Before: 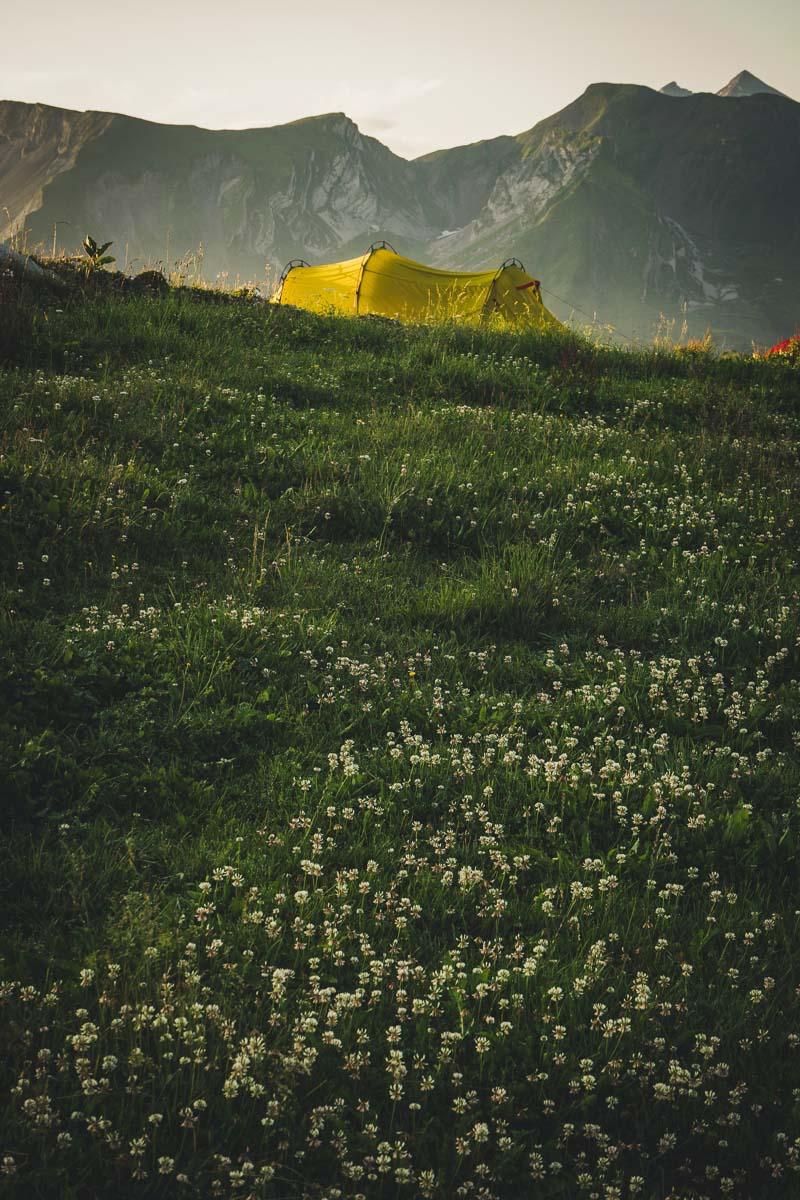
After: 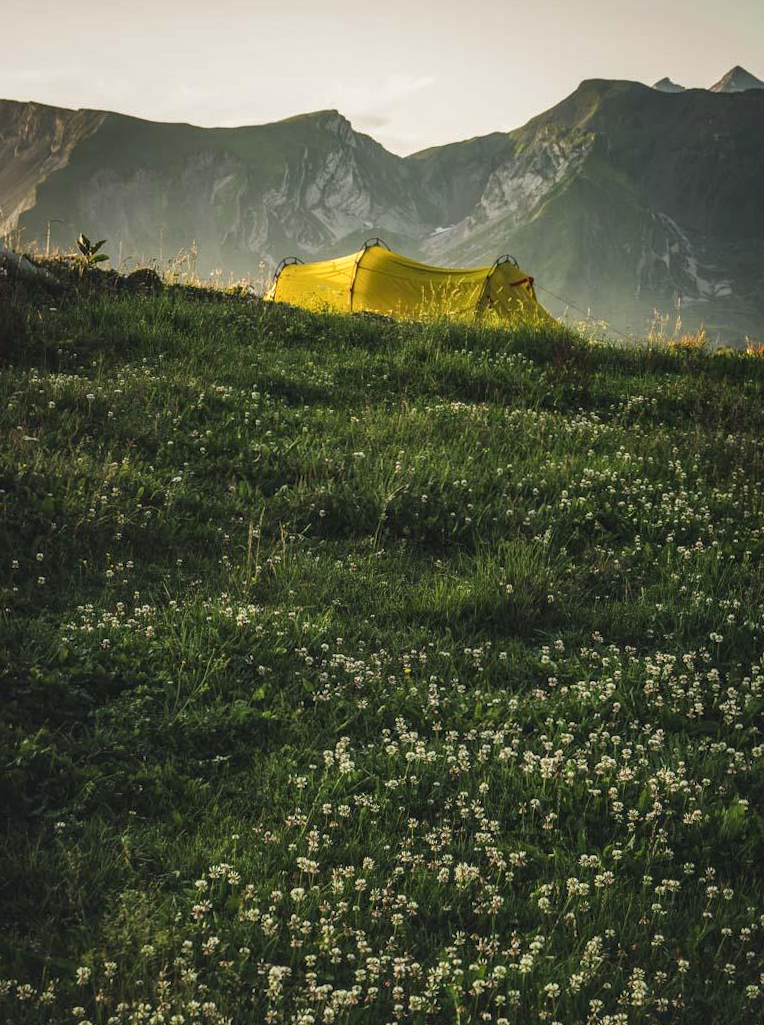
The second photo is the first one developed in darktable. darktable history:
crop and rotate: angle 0.23°, left 0.36%, right 3.495%, bottom 14.066%
local contrast: detail 130%
